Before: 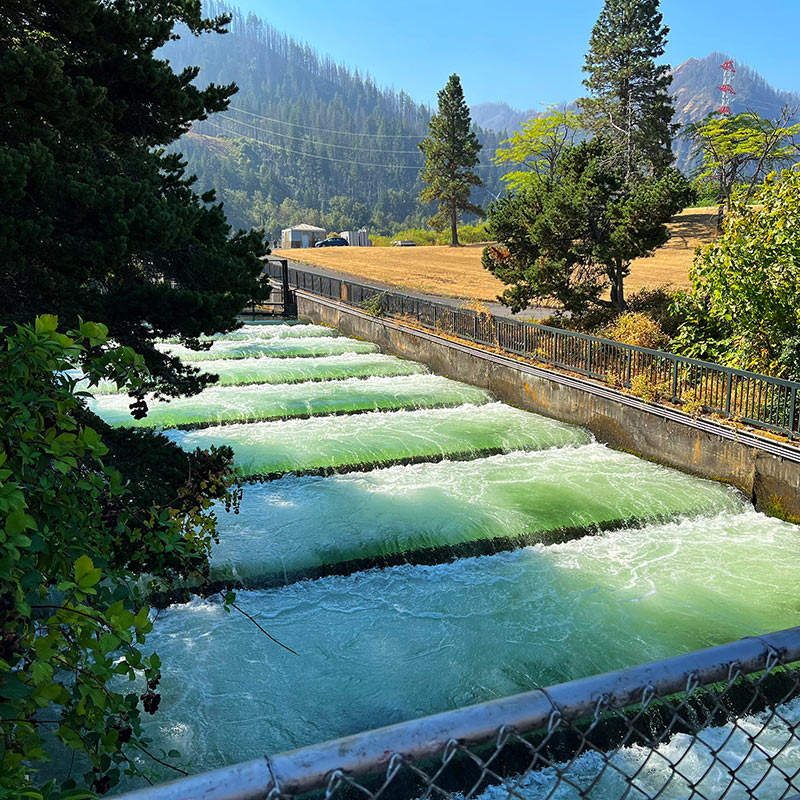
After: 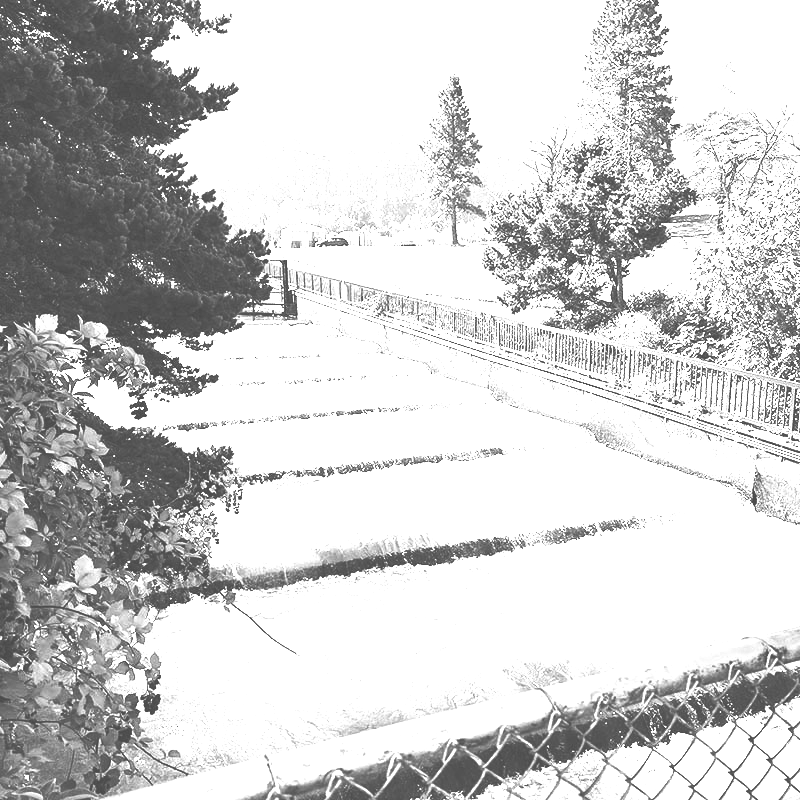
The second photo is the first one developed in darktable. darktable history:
contrast brightness saturation: contrast 0.07, brightness 0.18, saturation 0.4
monochrome: a 26.22, b 42.67, size 0.8
base curve: curves: ch0 [(0, 0) (0.028, 0.03) (0.121, 0.232) (0.46, 0.748) (0.859, 0.968) (1, 1)], preserve colors none
colorize: hue 34.49°, saturation 35.33%, source mix 100%, lightness 55%, version 1
tone curve: curves: ch0 [(0, 0.013) (0.198, 0.175) (0.512, 0.582) (0.625, 0.754) (0.81, 0.934) (1, 1)], color space Lab, linked channels, preserve colors none
